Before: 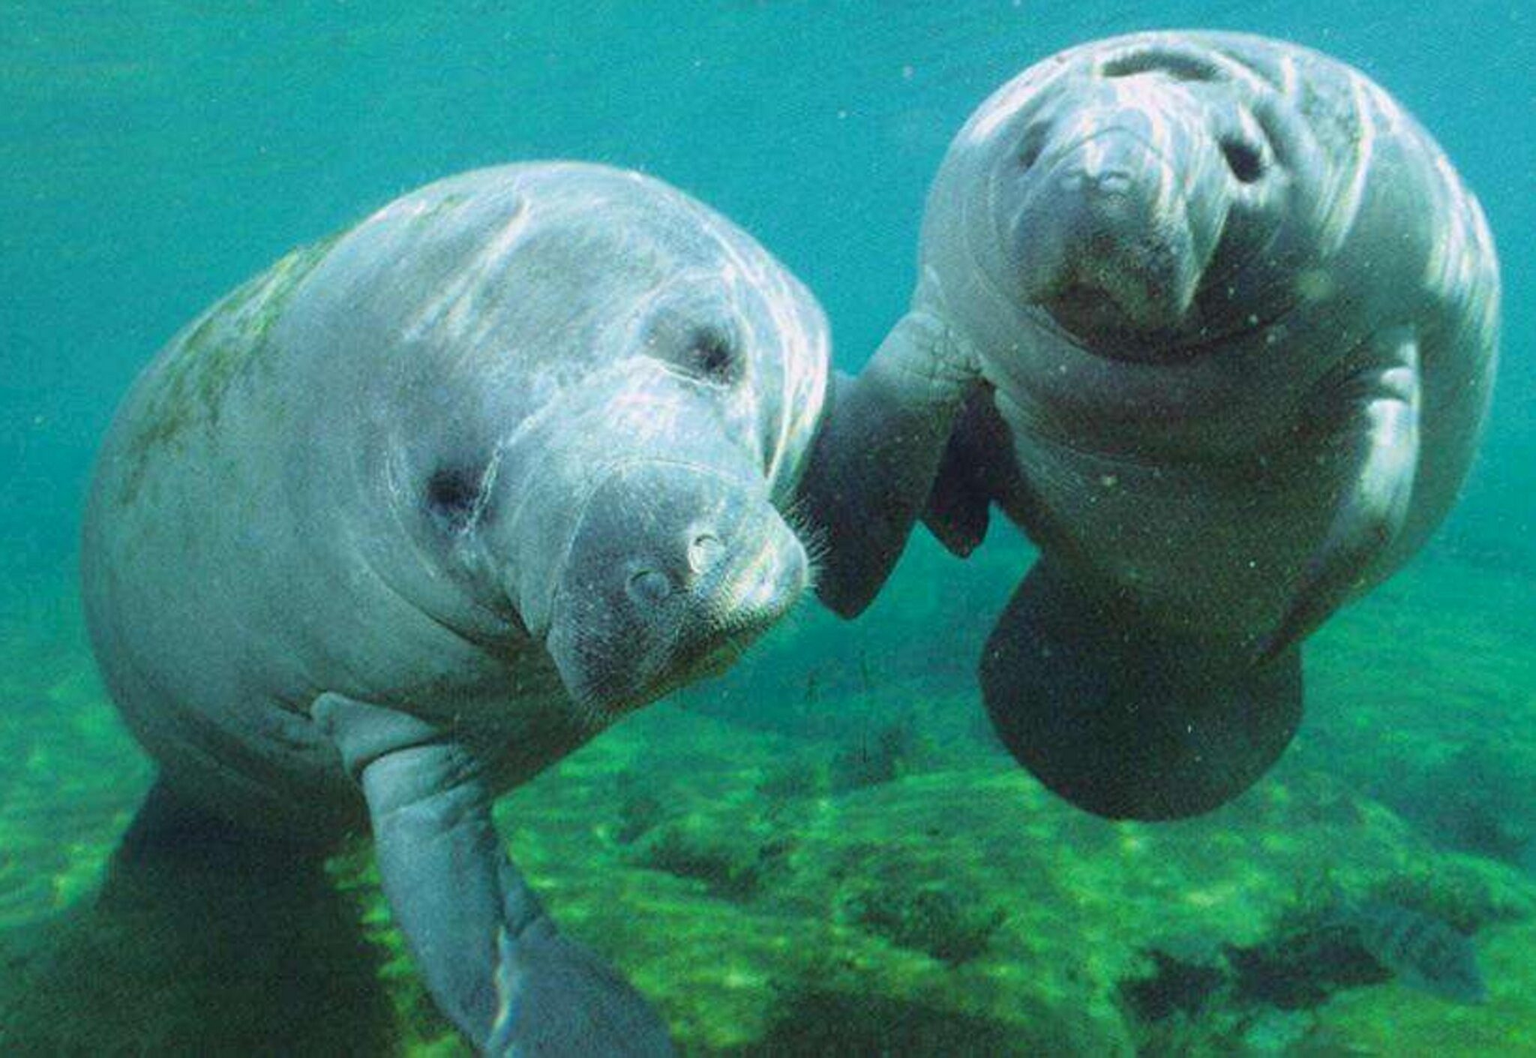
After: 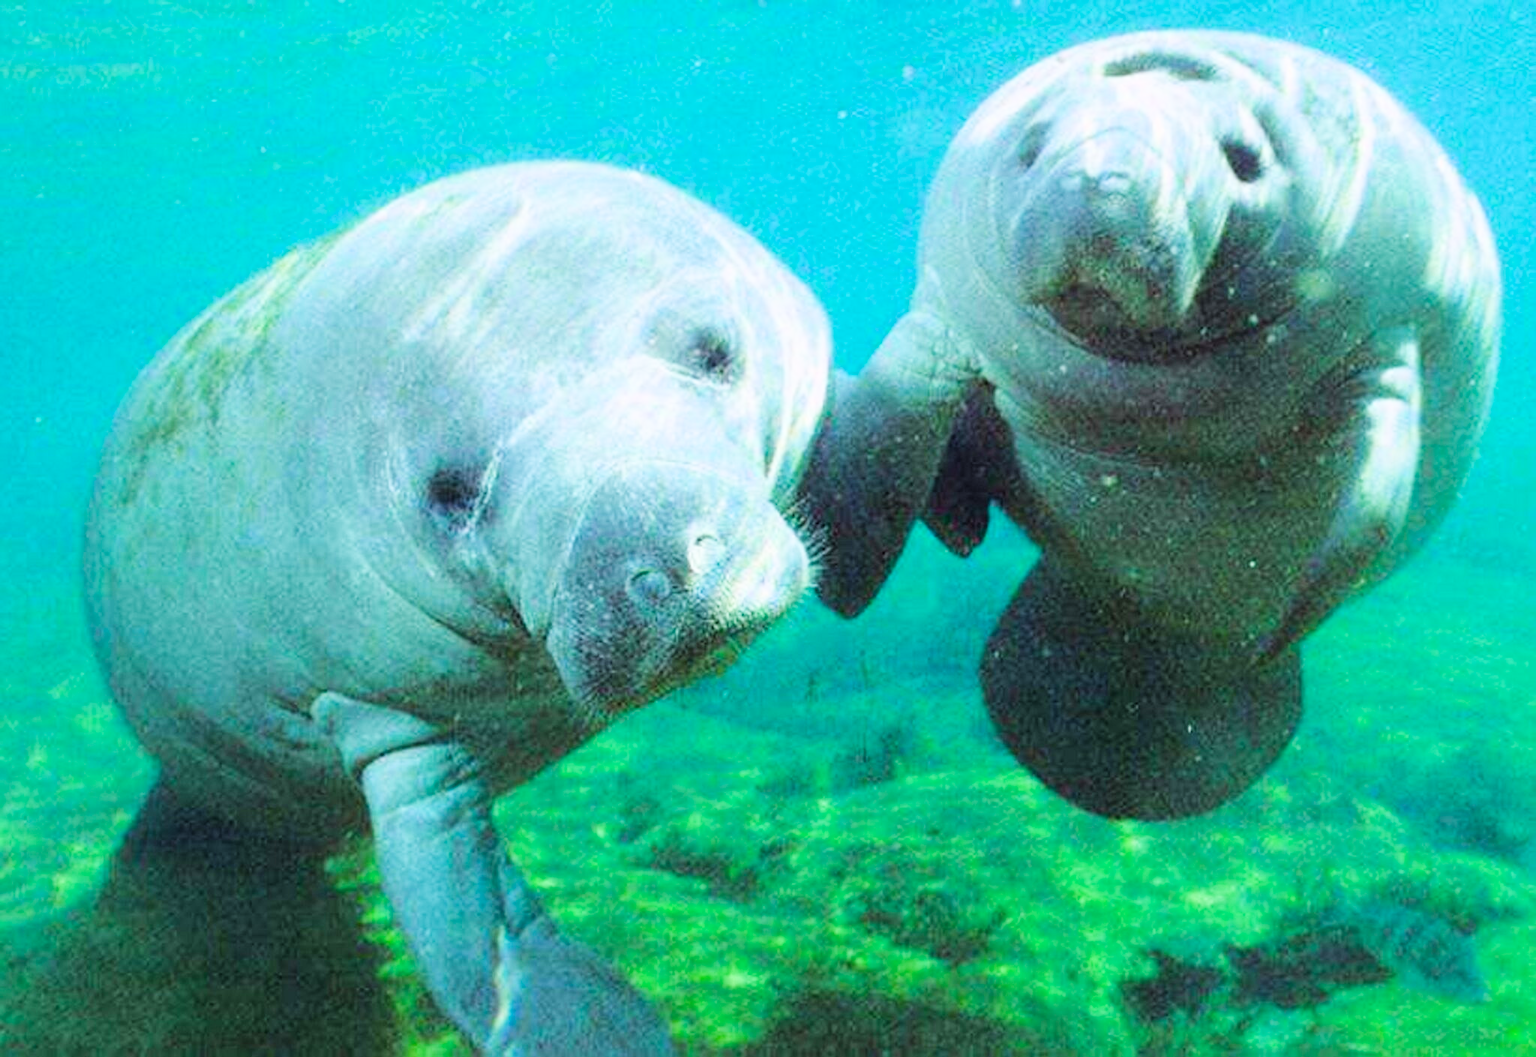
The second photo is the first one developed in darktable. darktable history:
exposure: exposure 1.061 EV, compensate highlight preservation false
filmic rgb: black relative exposure -7.65 EV, hardness 4.02, contrast 1.1, highlights saturation mix -30%
color balance: lift [1, 1.001, 0.999, 1.001], gamma [1, 1.004, 1.007, 0.993], gain [1, 0.991, 0.987, 1.013], contrast 7.5%, contrast fulcrum 10%, output saturation 115%
